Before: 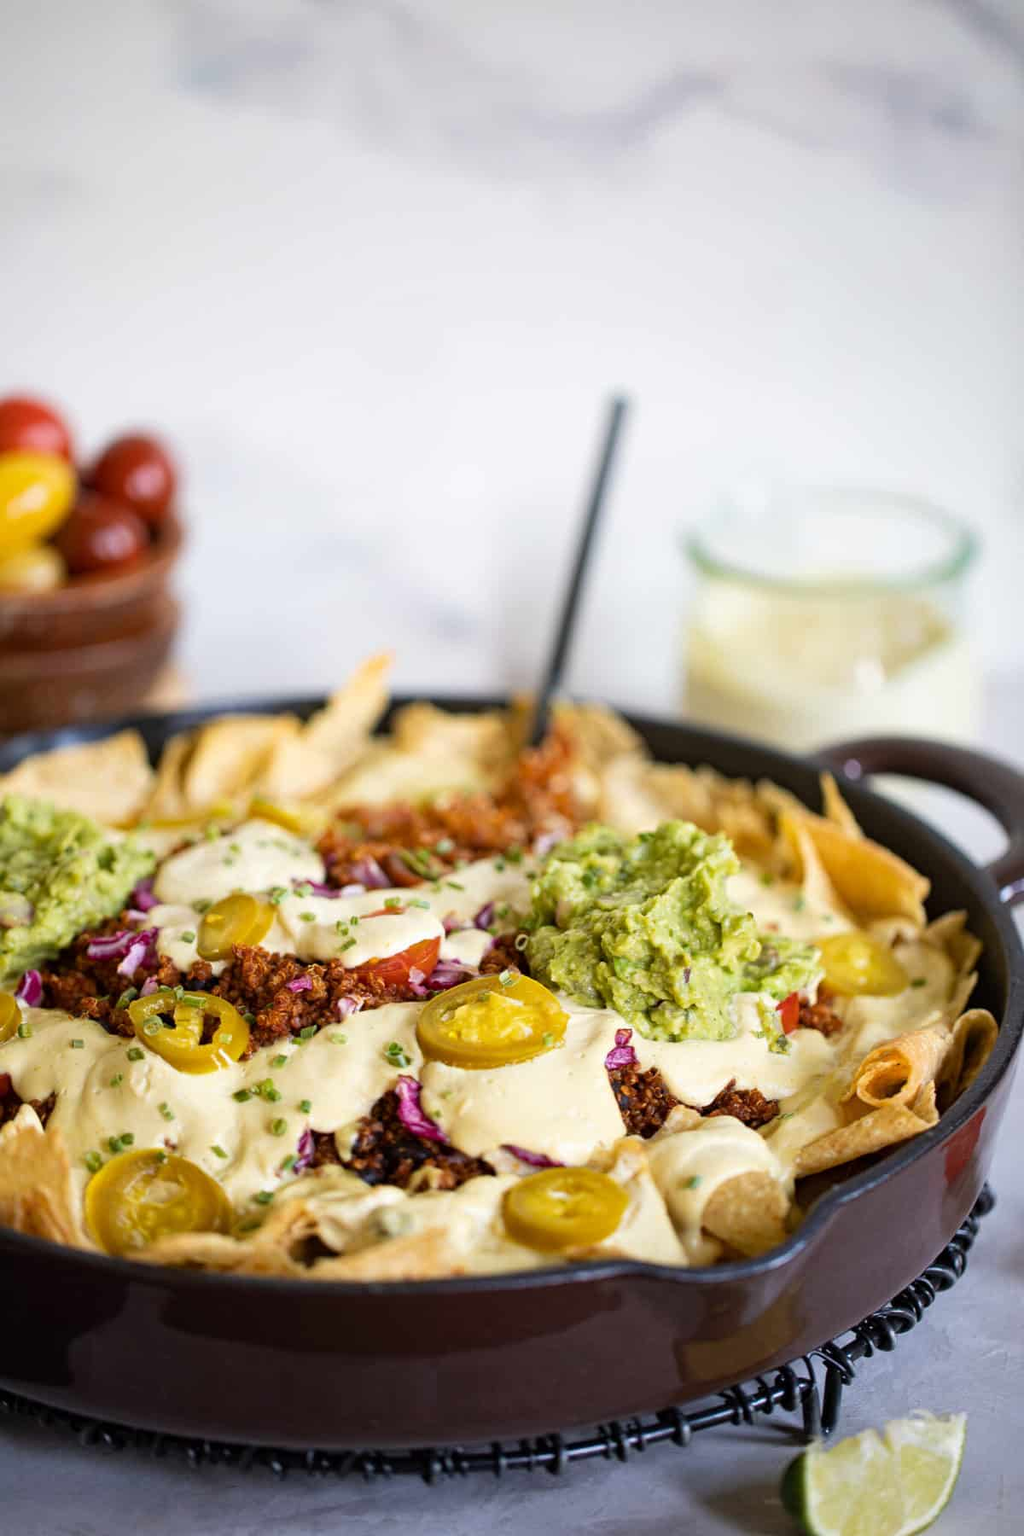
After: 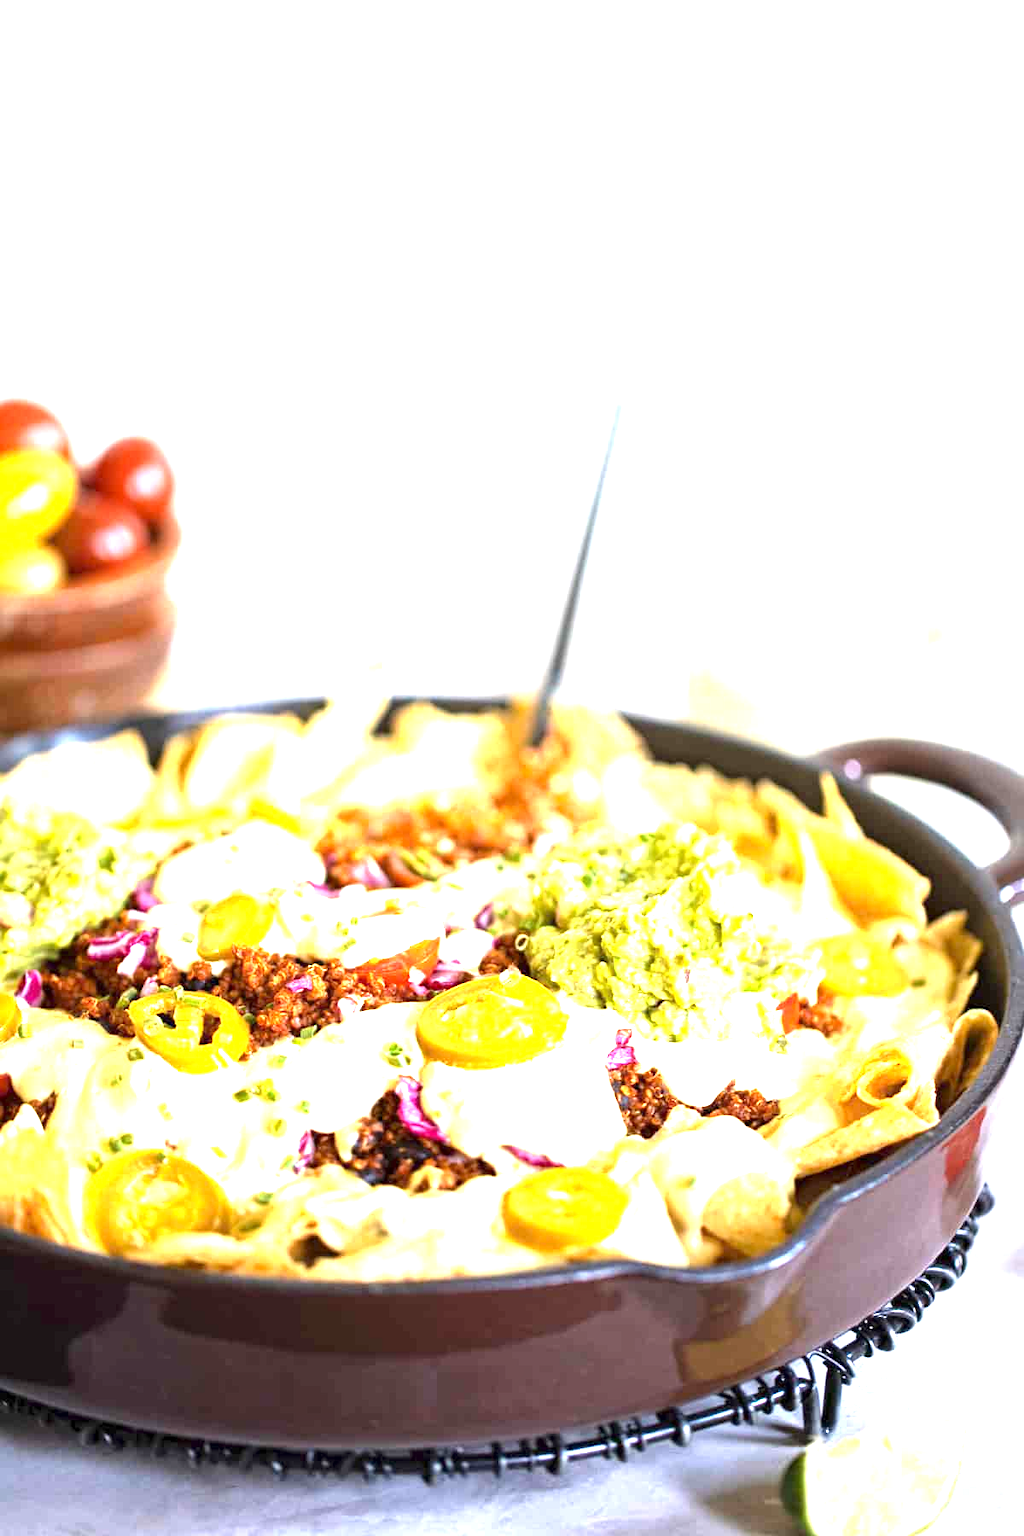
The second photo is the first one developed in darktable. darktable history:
exposure: exposure 2.021 EV, compensate highlight preservation false
tone equalizer: on, module defaults
